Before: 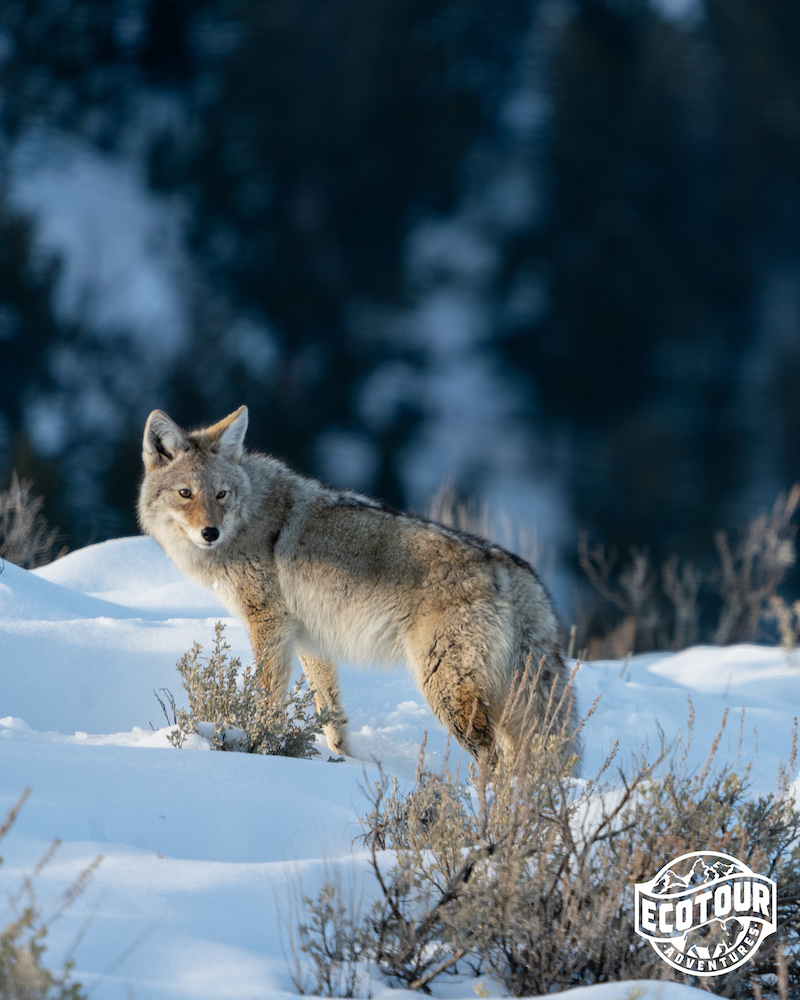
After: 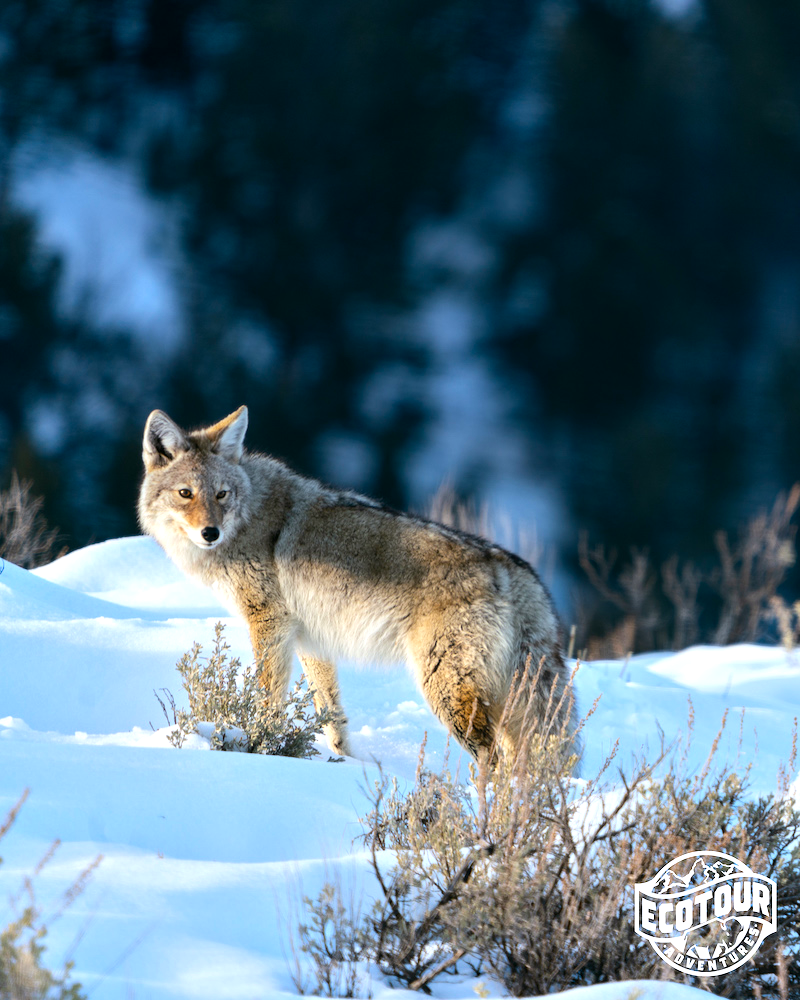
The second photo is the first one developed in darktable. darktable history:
tone equalizer: -8 EV 0.001 EV, -7 EV -0.002 EV, -6 EV 0.002 EV, -5 EV -0.03 EV, -4 EV -0.116 EV, -3 EV -0.169 EV, -2 EV 0.24 EV, -1 EV 0.702 EV, +0 EV 0.493 EV
color balance: mode lift, gamma, gain (sRGB), lift [1, 0.99, 1.01, 0.992], gamma [1, 1.037, 0.974, 0.963]
white balance: red 0.983, blue 1.036
color balance rgb: perceptual saturation grading › global saturation 20%, global vibrance 20%
